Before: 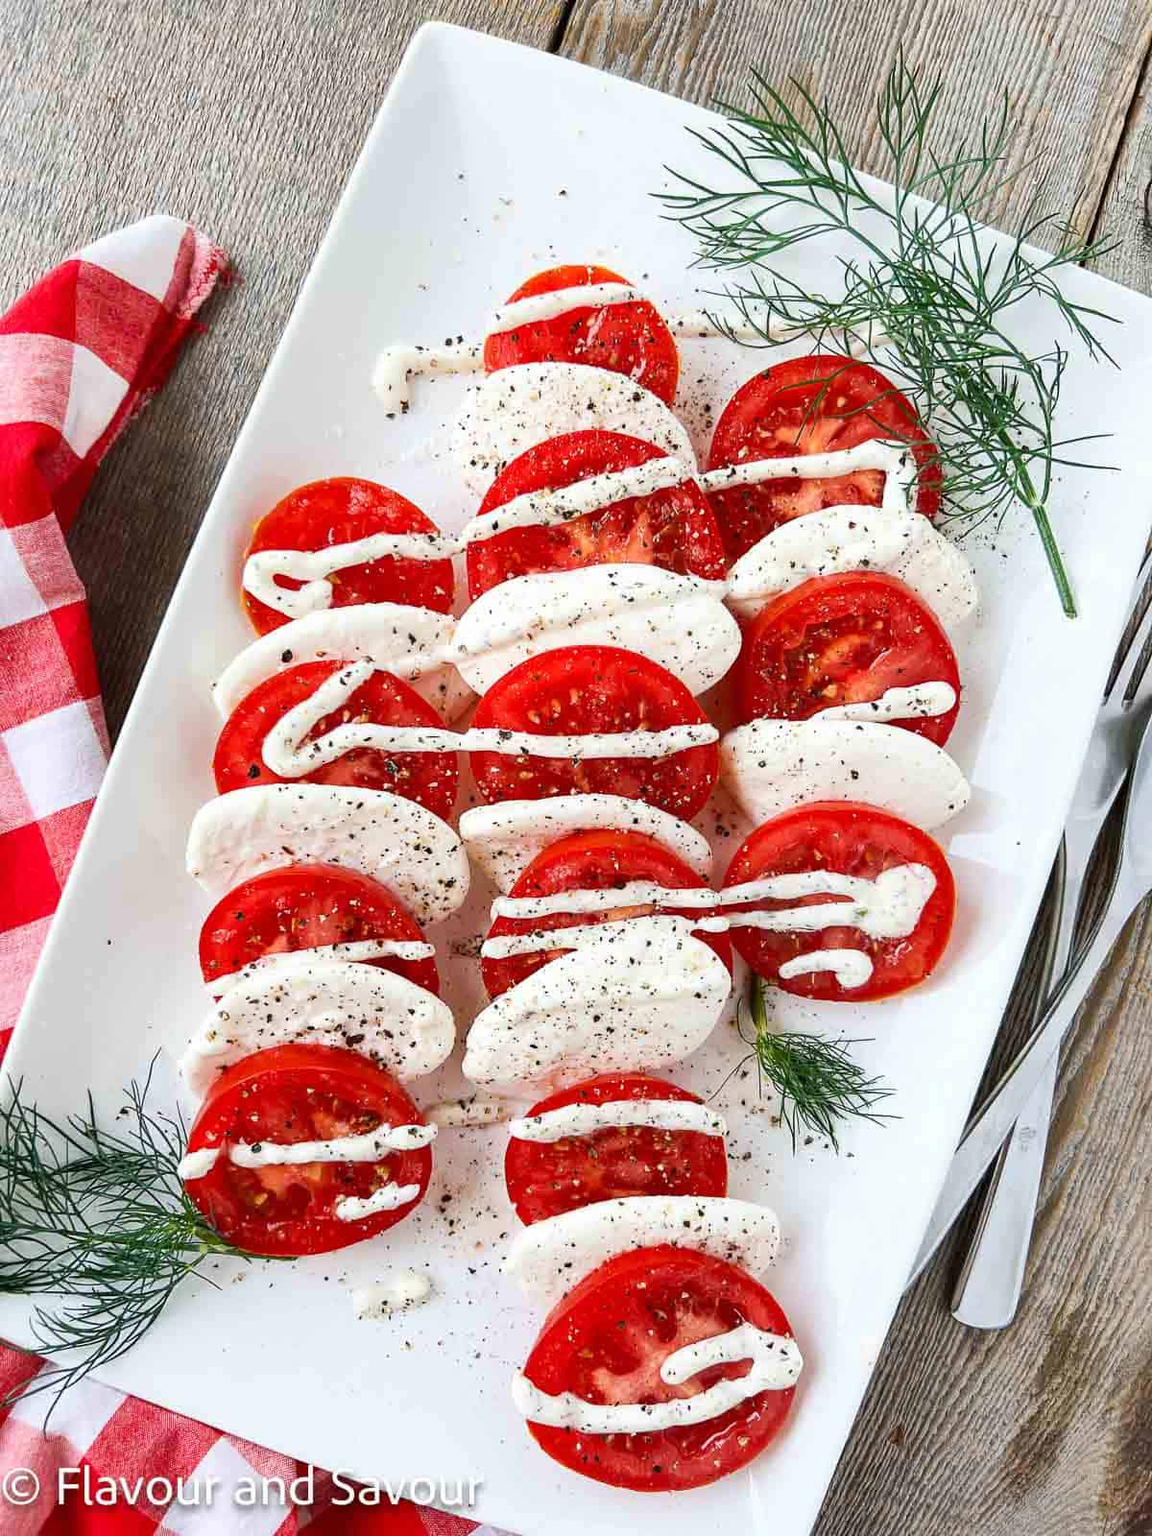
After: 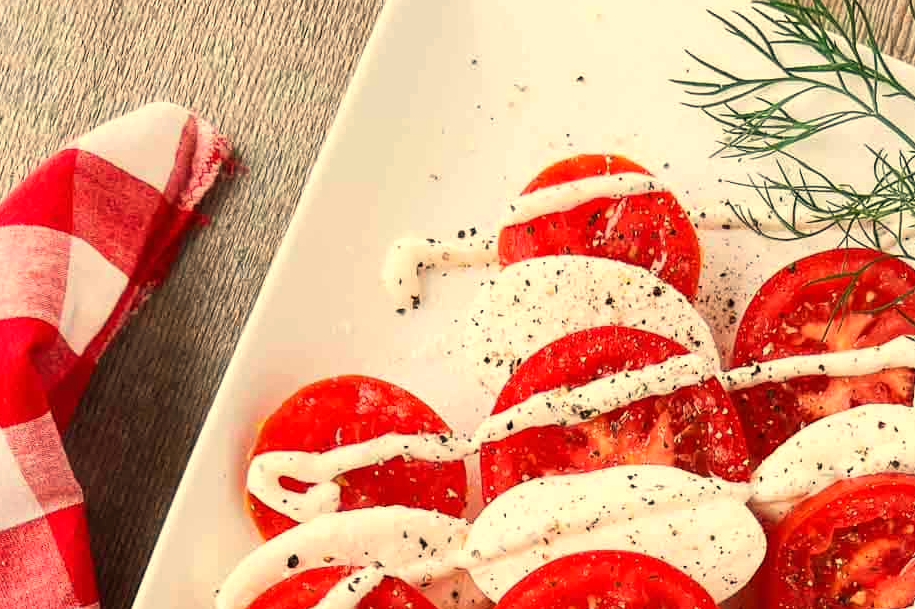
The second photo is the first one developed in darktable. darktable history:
crop: left 0.579%, top 7.627%, right 23.167%, bottom 54.275%
white balance: red 1.138, green 0.996, blue 0.812
